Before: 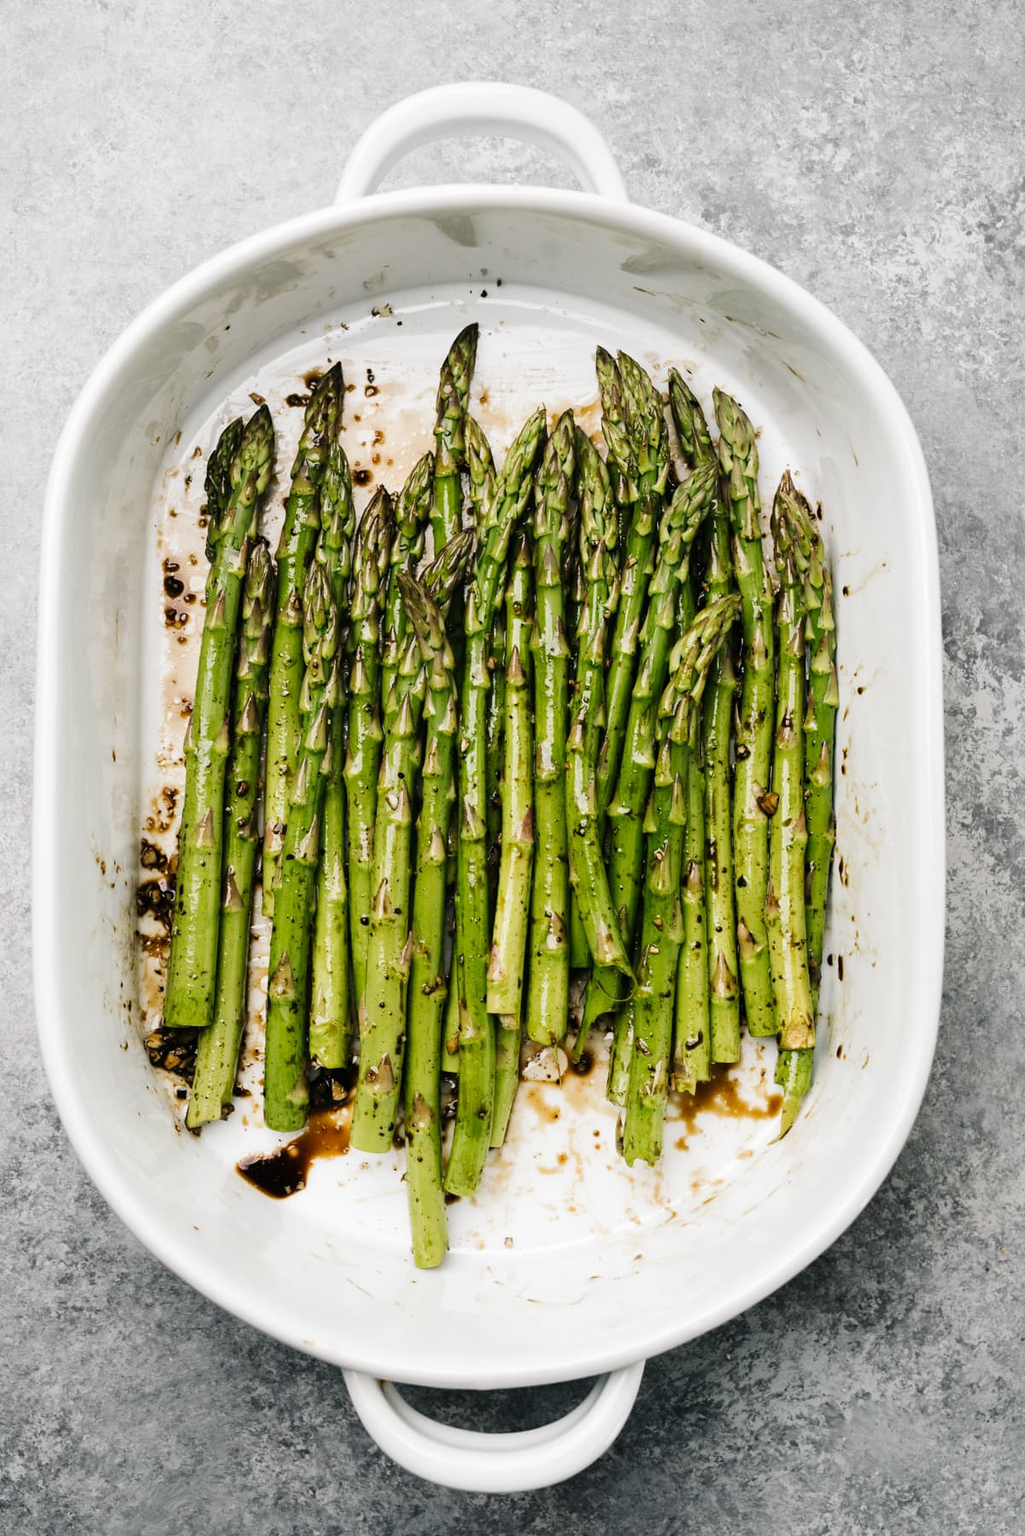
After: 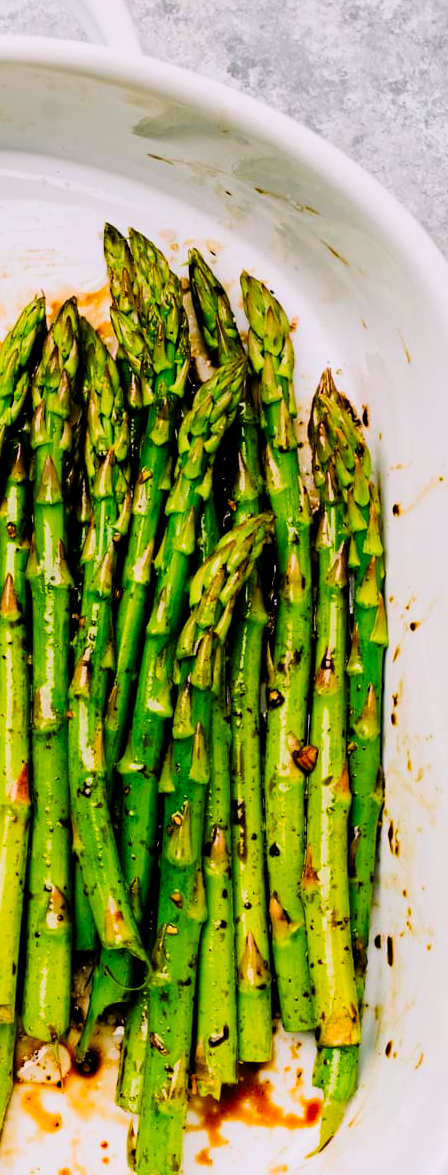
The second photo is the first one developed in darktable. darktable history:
crop and rotate: left 49.515%, top 10.151%, right 13.149%, bottom 24.469%
color correction: highlights a* 1.63, highlights b* -1.68, saturation 2.44
filmic rgb: middle gray luminance 12.7%, black relative exposure -10.18 EV, white relative exposure 3.46 EV, threshold 2.97 EV, target black luminance 0%, hardness 5.74, latitude 45.05%, contrast 1.232, highlights saturation mix 4.79%, shadows ↔ highlights balance 26.37%, enable highlight reconstruction true
